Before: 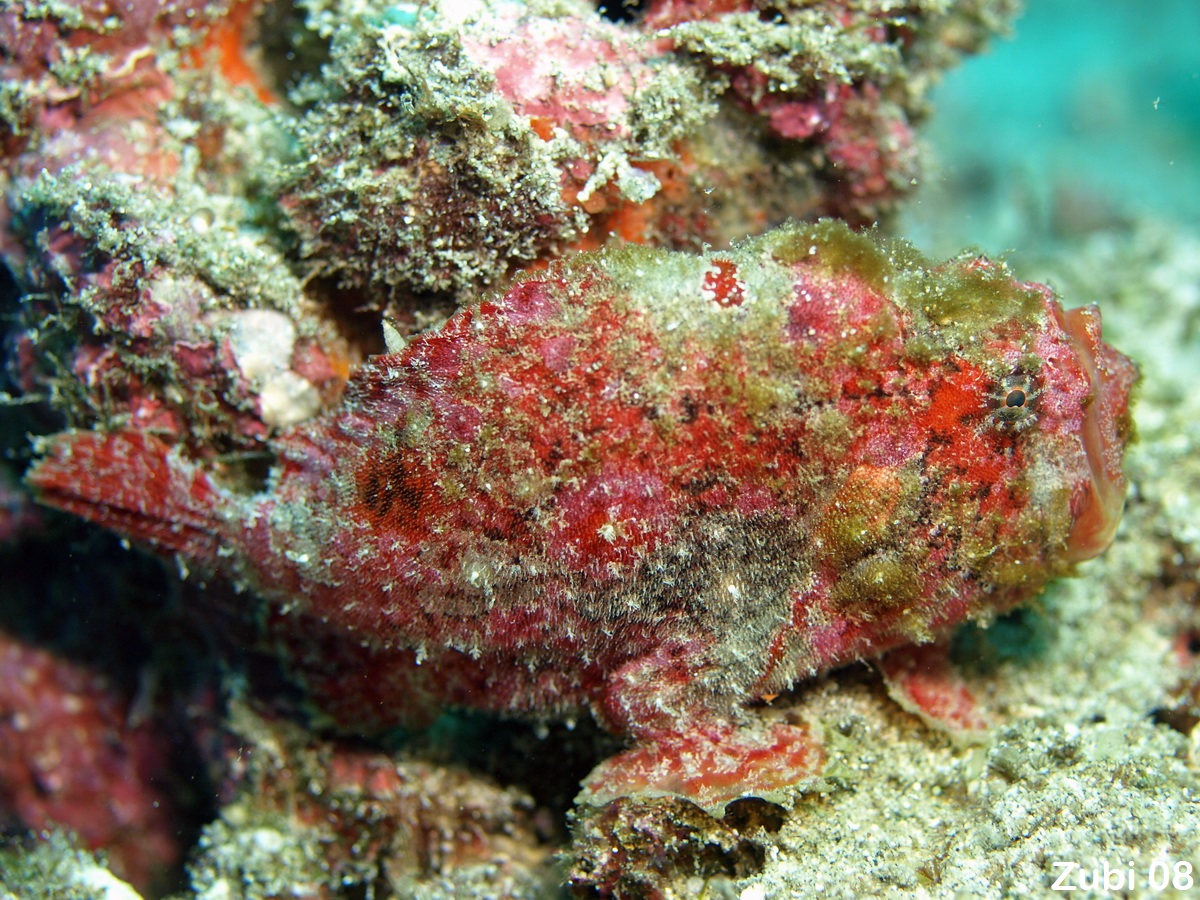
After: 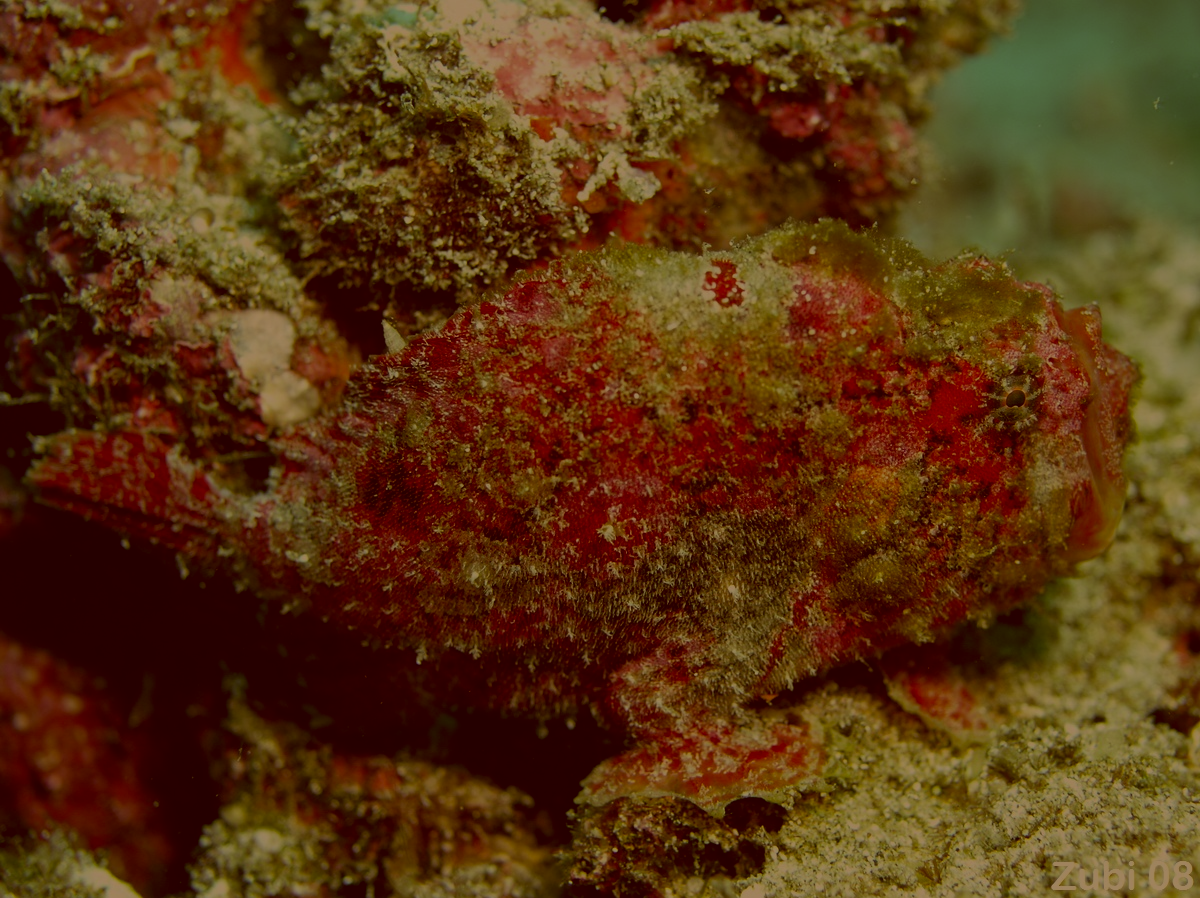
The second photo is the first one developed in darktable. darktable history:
exposure: exposure -2.002 EV, compensate highlight preservation false
crop: top 0.05%, bottom 0.098%
color correction: highlights a* 1.12, highlights b* 24.26, shadows a* 15.58, shadows b* 24.26
